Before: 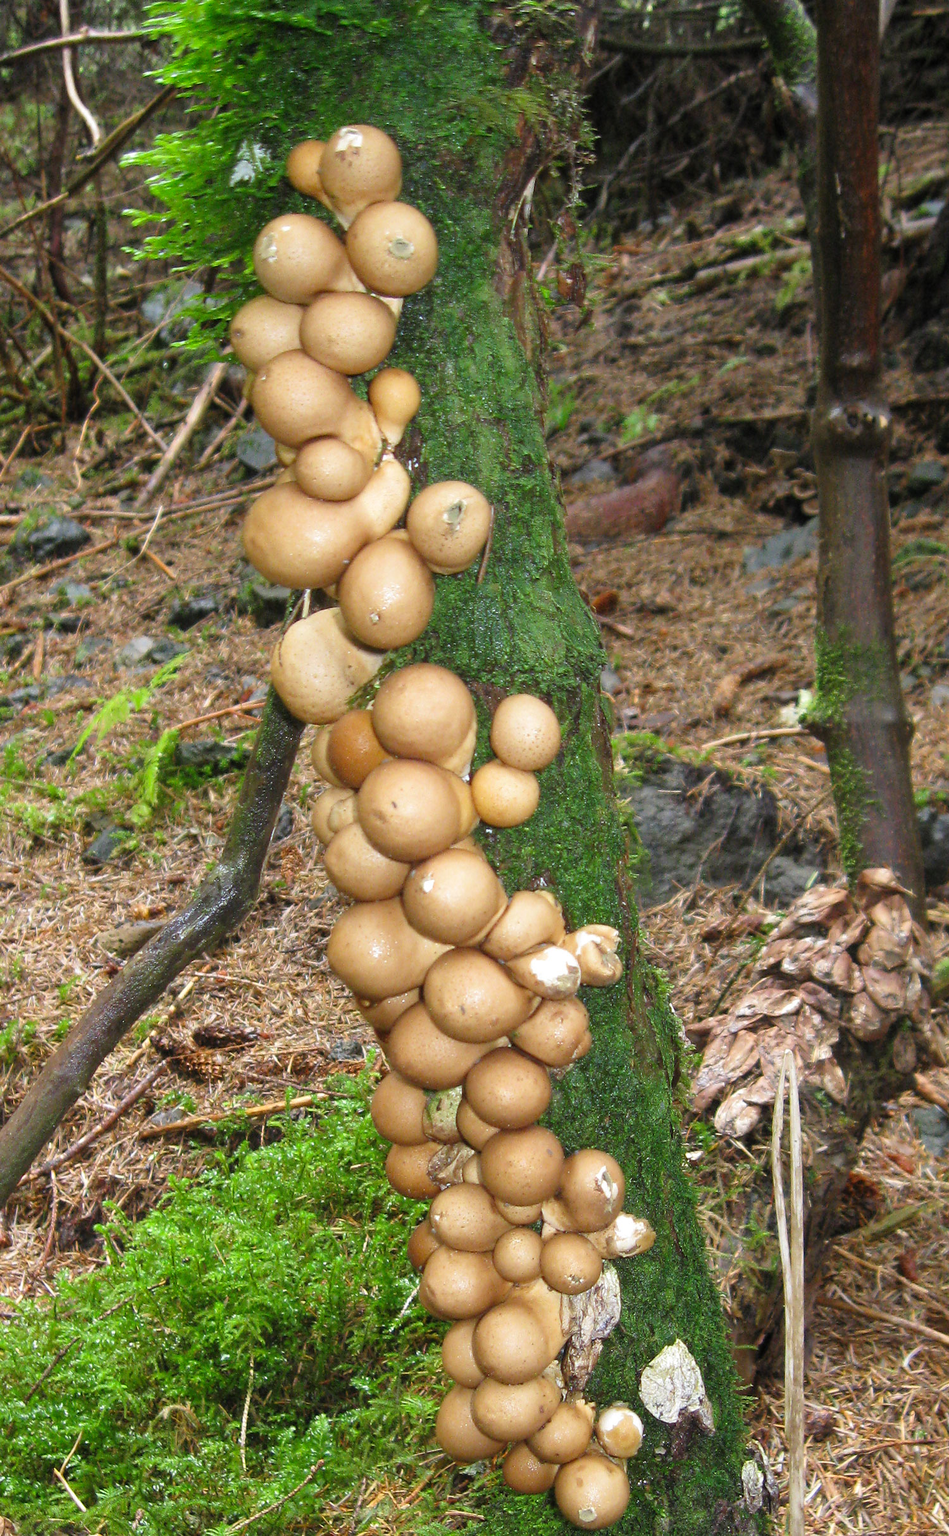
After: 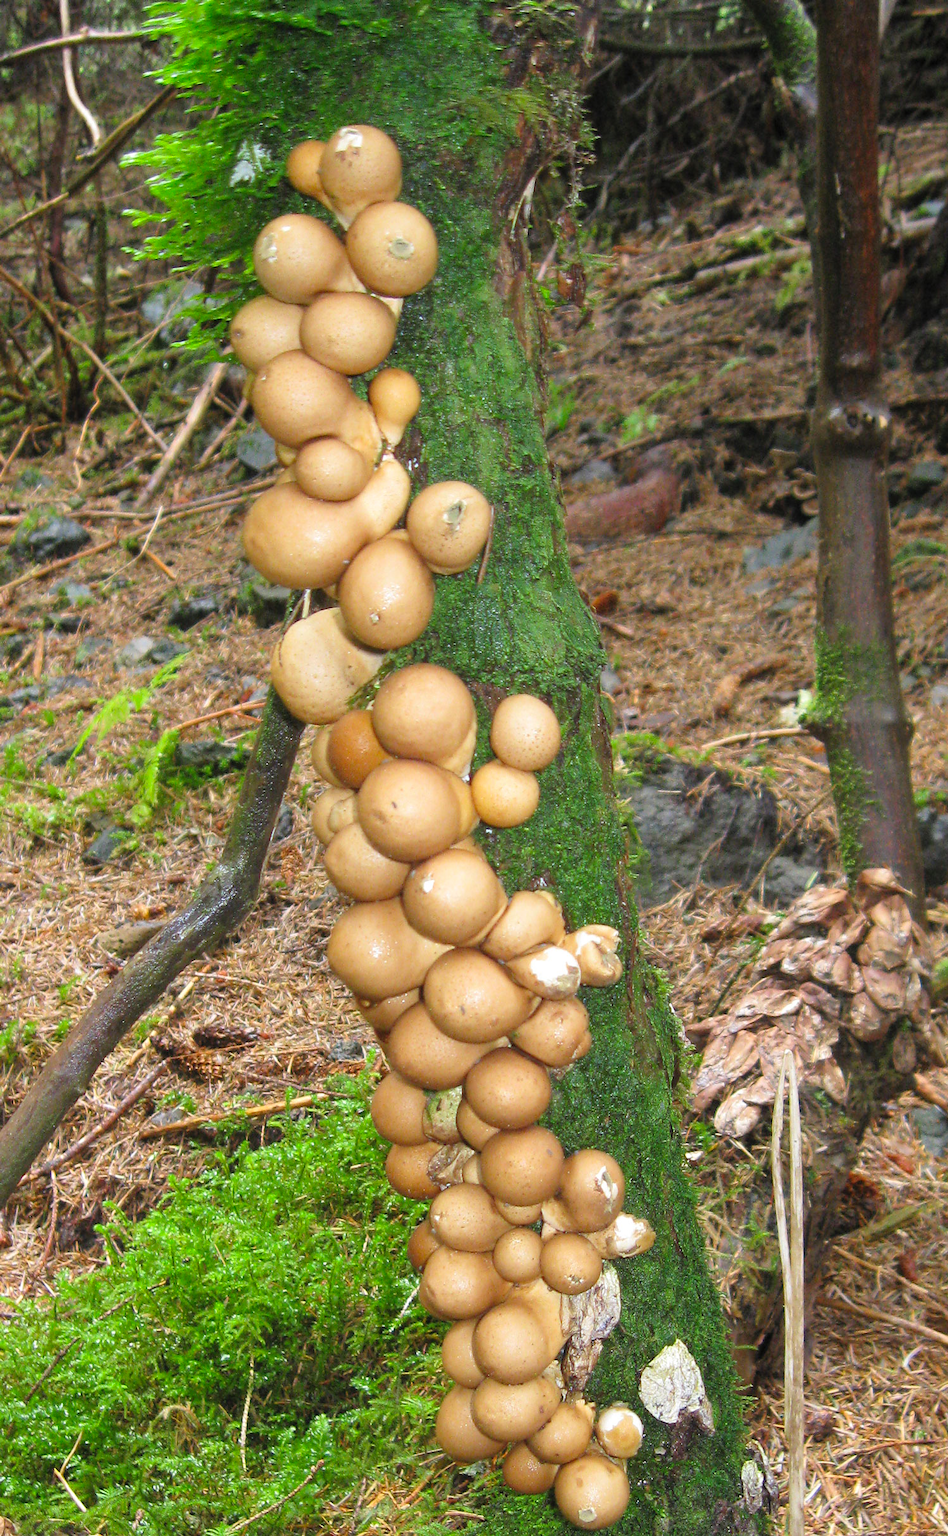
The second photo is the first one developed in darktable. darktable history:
exposure: compensate highlight preservation false
contrast brightness saturation: contrast 0.03, brightness 0.06, saturation 0.13
